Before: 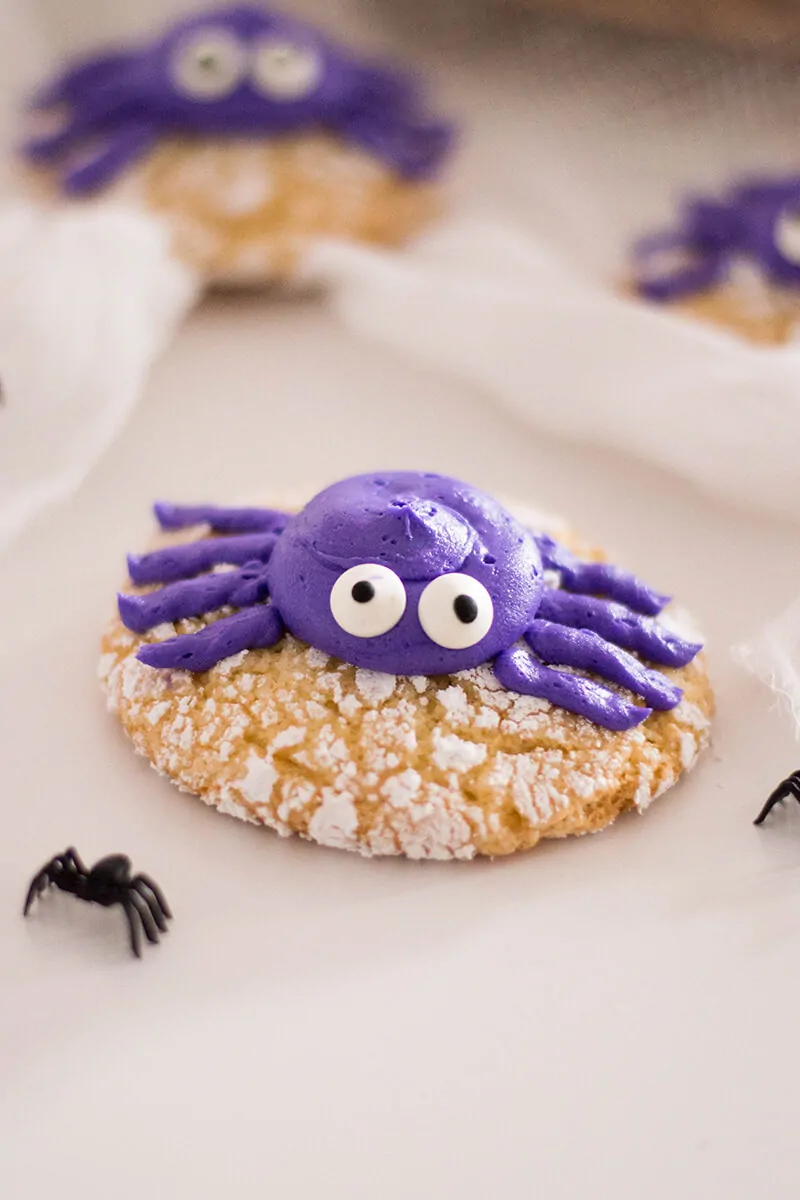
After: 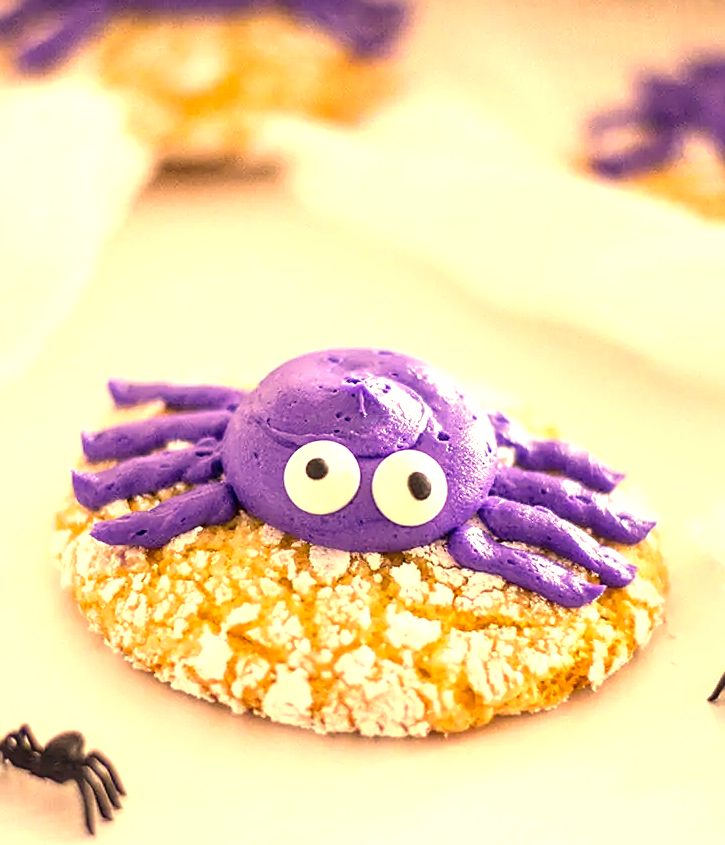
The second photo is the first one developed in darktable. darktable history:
sharpen: on, module defaults
exposure: black level correction 0, exposure 1.099 EV, compensate exposure bias true, compensate highlight preservation false
color correction: highlights a* 14.8, highlights b* 31.69
color zones: curves: ch0 [(0.068, 0.464) (0.25, 0.5) (0.48, 0.508) (0.75, 0.536) (0.886, 0.476) (0.967, 0.456)]; ch1 [(0.066, 0.456) (0.25, 0.5) (0.616, 0.508) (0.746, 0.56) (0.934, 0.444)]
crop: left 5.869%, top 10.267%, right 3.498%, bottom 19.251%
color balance rgb: linear chroma grading › global chroma -15.843%, perceptual saturation grading › global saturation 29.365%
local contrast: on, module defaults
